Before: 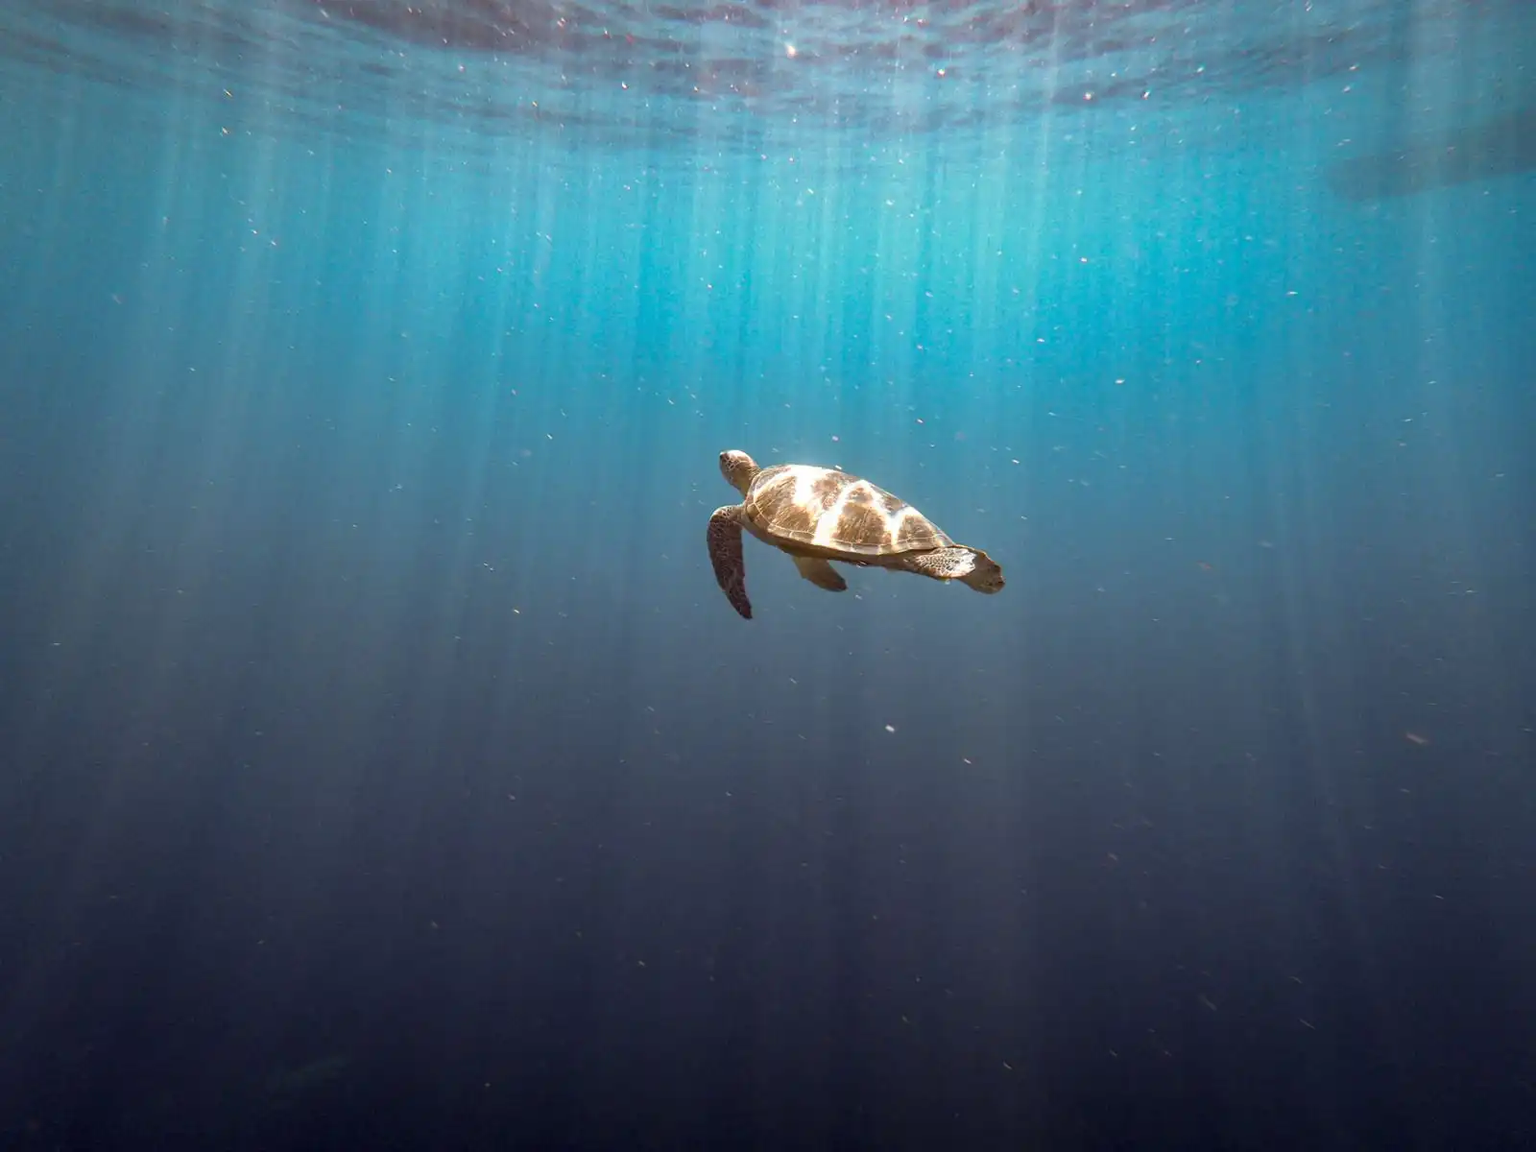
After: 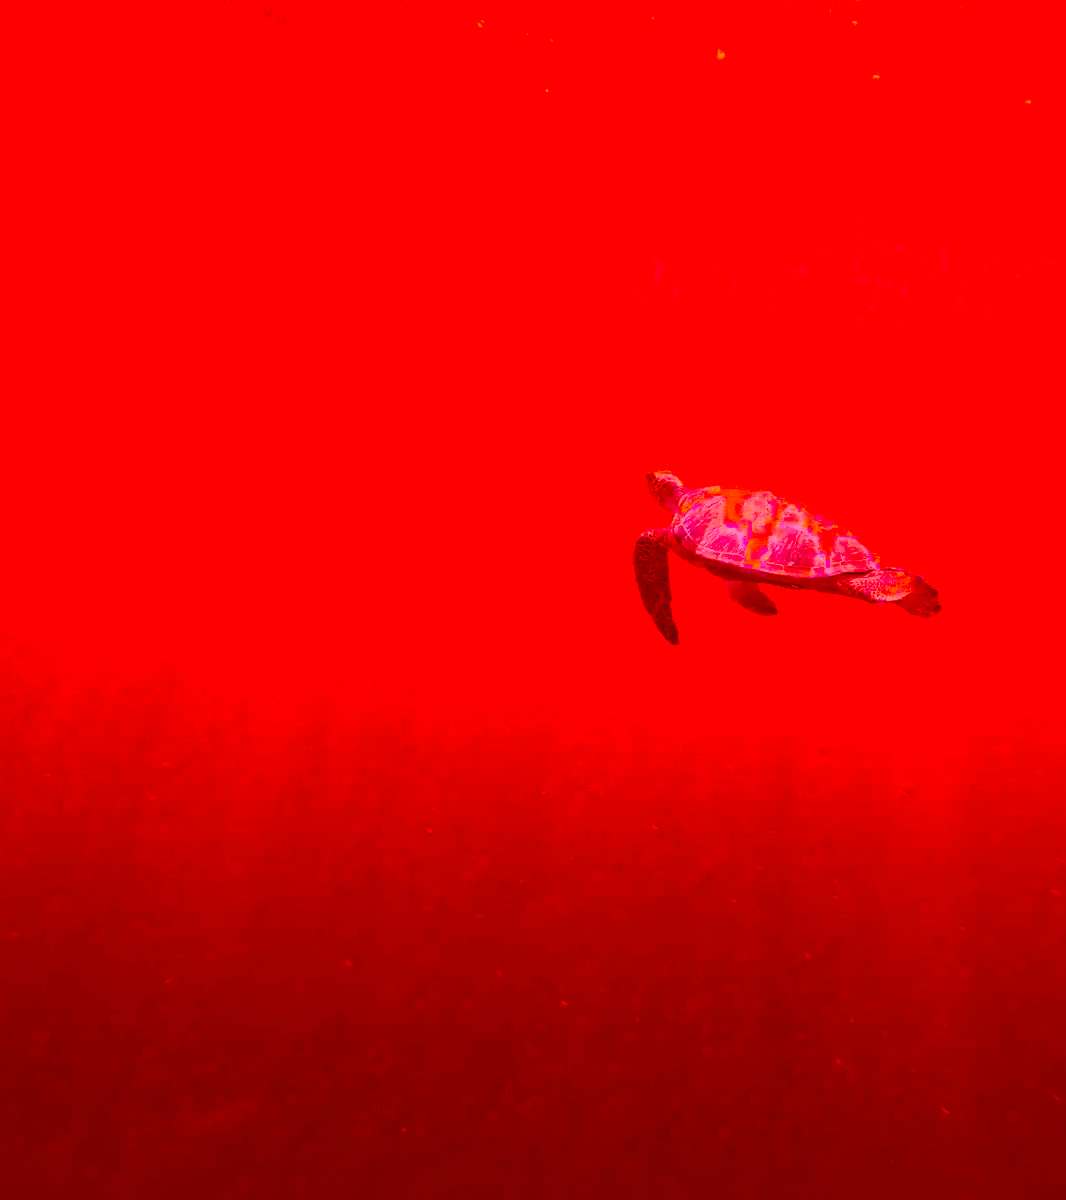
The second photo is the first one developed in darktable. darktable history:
crop and rotate: left 6.617%, right 26.717%
color correction: highlights a* -39.68, highlights b* -40, shadows a* -40, shadows b* -40, saturation -3
tone curve: curves: ch0 [(0, 0.008) (0.081, 0.044) (0.177, 0.123) (0.283, 0.253) (0.427, 0.441) (0.495, 0.524) (0.661, 0.756) (0.796, 0.859) (1, 0.951)]; ch1 [(0, 0) (0.161, 0.092) (0.35, 0.33) (0.392, 0.392) (0.427, 0.426) (0.479, 0.472) (0.505, 0.5) (0.521, 0.519) (0.567, 0.556) (0.583, 0.588) (0.625, 0.627) (0.678, 0.733) (1, 1)]; ch2 [(0, 0) (0.346, 0.362) (0.404, 0.427) (0.502, 0.499) (0.523, 0.522) (0.544, 0.561) (0.58, 0.59) (0.629, 0.642) (0.717, 0.678) (1, 1)], color space Lab, independent channels, preserve colors none
